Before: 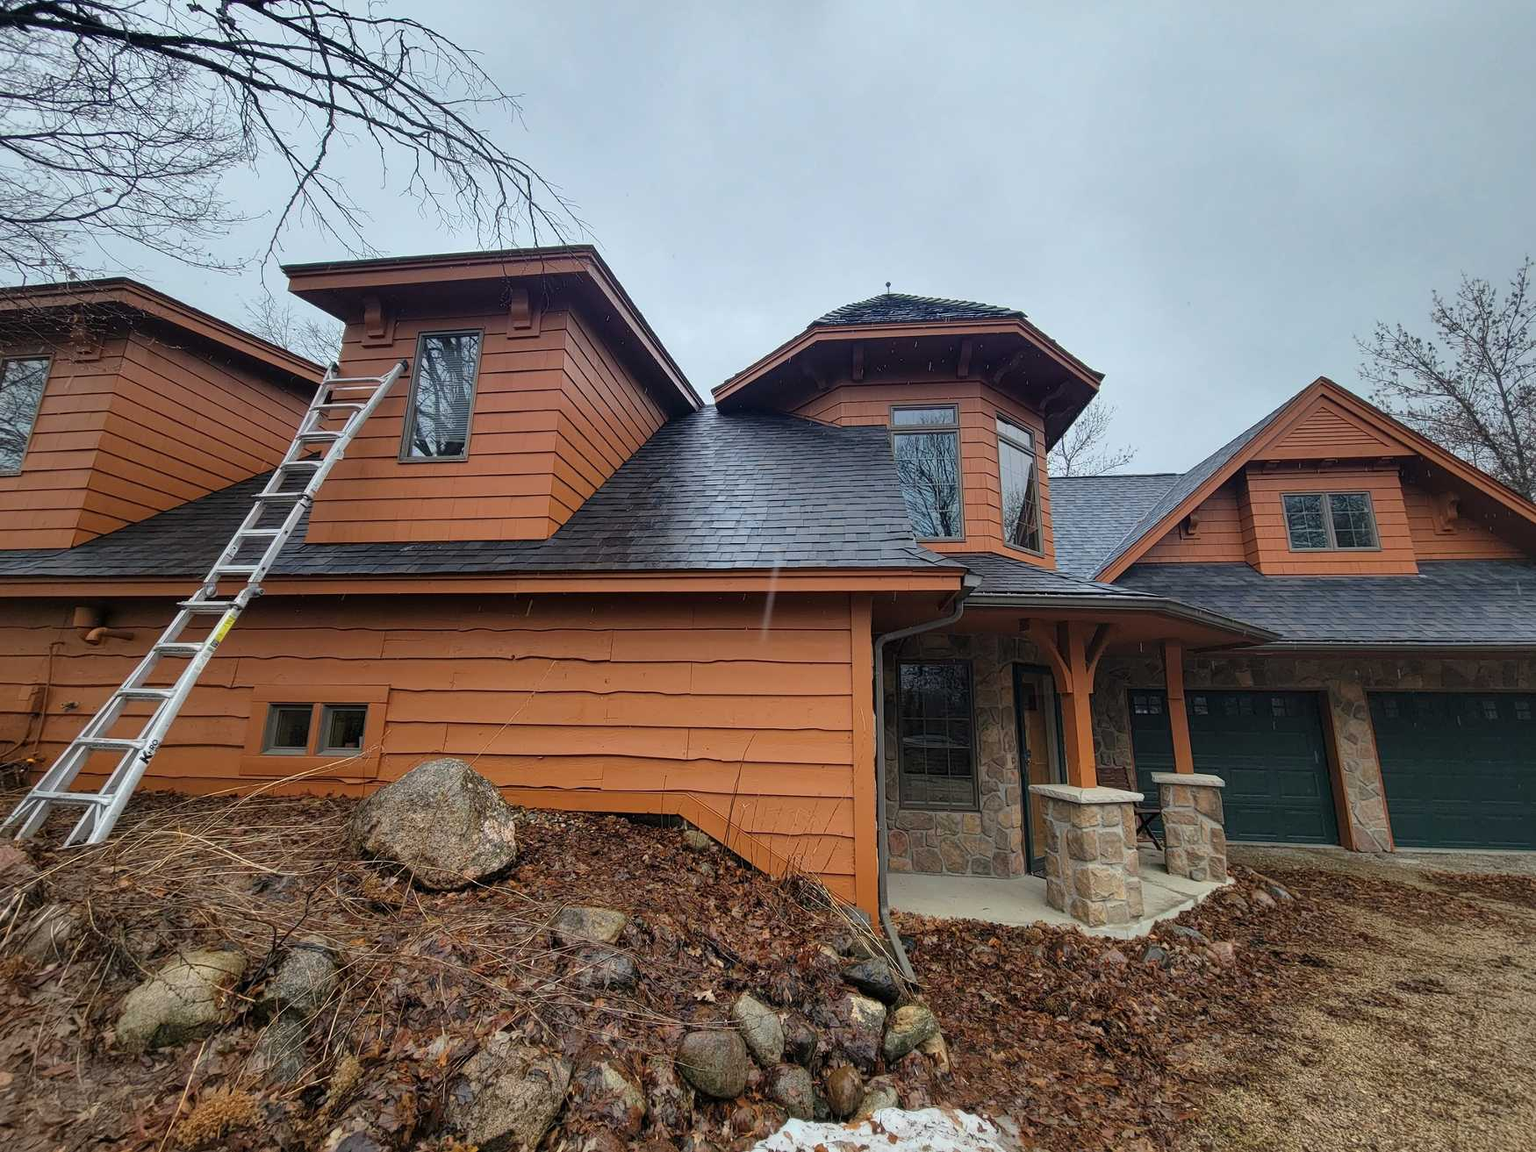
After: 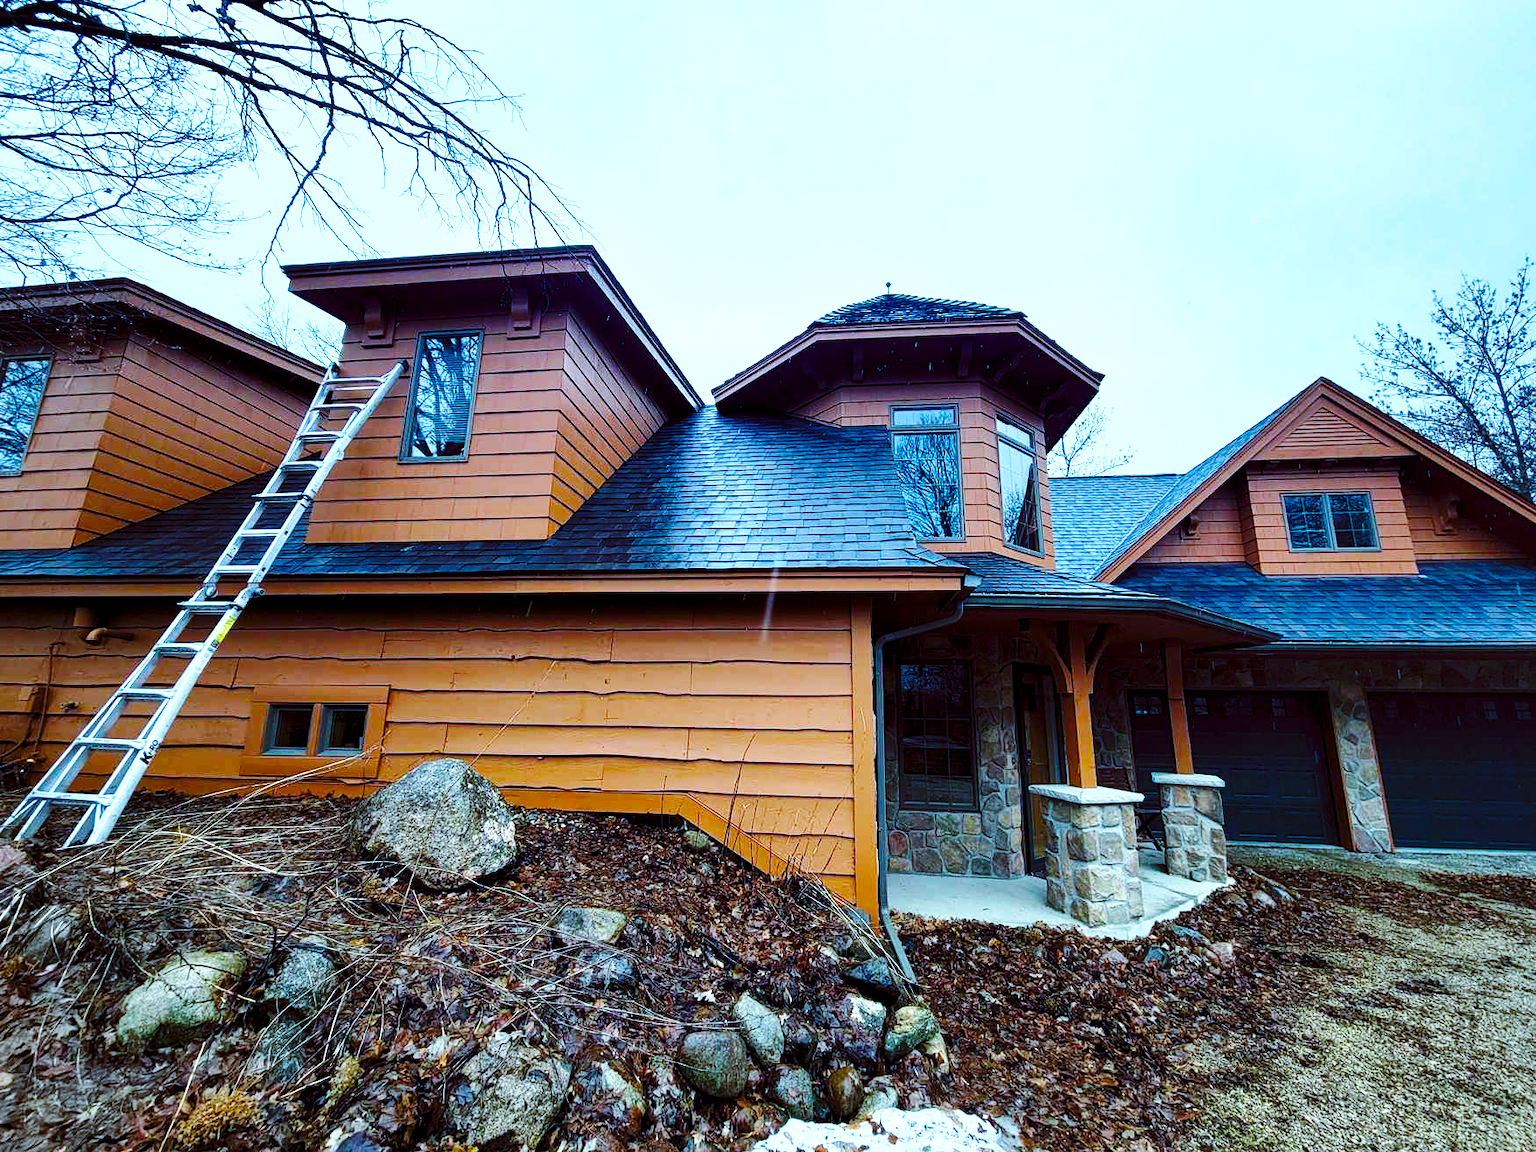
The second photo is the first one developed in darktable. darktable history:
white balance: red 0.948, green 1.02, blue 1.176
base curve: curves: ch0 [(0, 0) (0.036, 0.025) (0.121, 0.166) (0.206, 0.329) (0.605, 0.79) (1, 1)], preserve colors none
color balance rgb: shadows lift › luminance -7.7%, shadows lift › chroma 2.13%, shadows lift › hue 200.79°, power › luminance -7.77%, power › chroma 2.27%, power › hue 220.69°, highlights gain › luminance 15.15%, highlights gain › chroma 4%, highlights gain › hue 209.35°, global offset › luminance -0.21%, global offset › chroma 0.27%, perceptual saturation grading › global saturation 24.42%, perceptual saturation grading › highlights -24.42%, perceptual saturation grading › mid-tones 24.42%, perceptual saturation grading › shadows 40%, perceptual brilliance grading › global brilliance -5%, perceptual brilliance grading › highlights 24.42%, perceptual brilliance grading › mid-tones 7%, perceptual brilliance grading › shadows -5%
